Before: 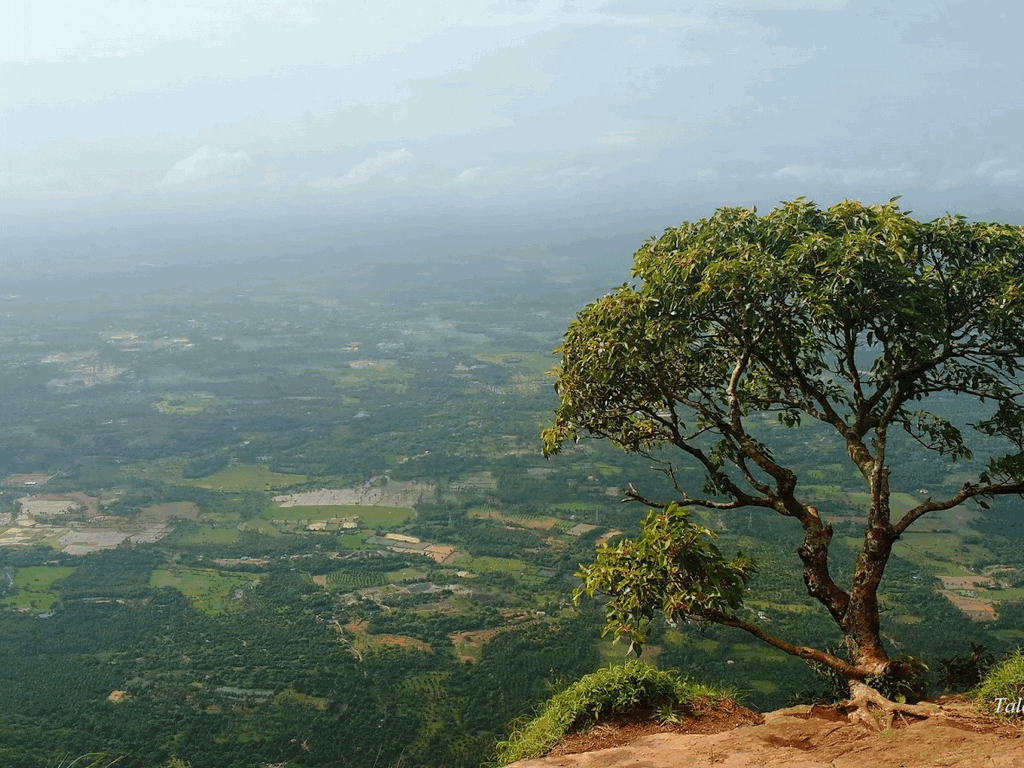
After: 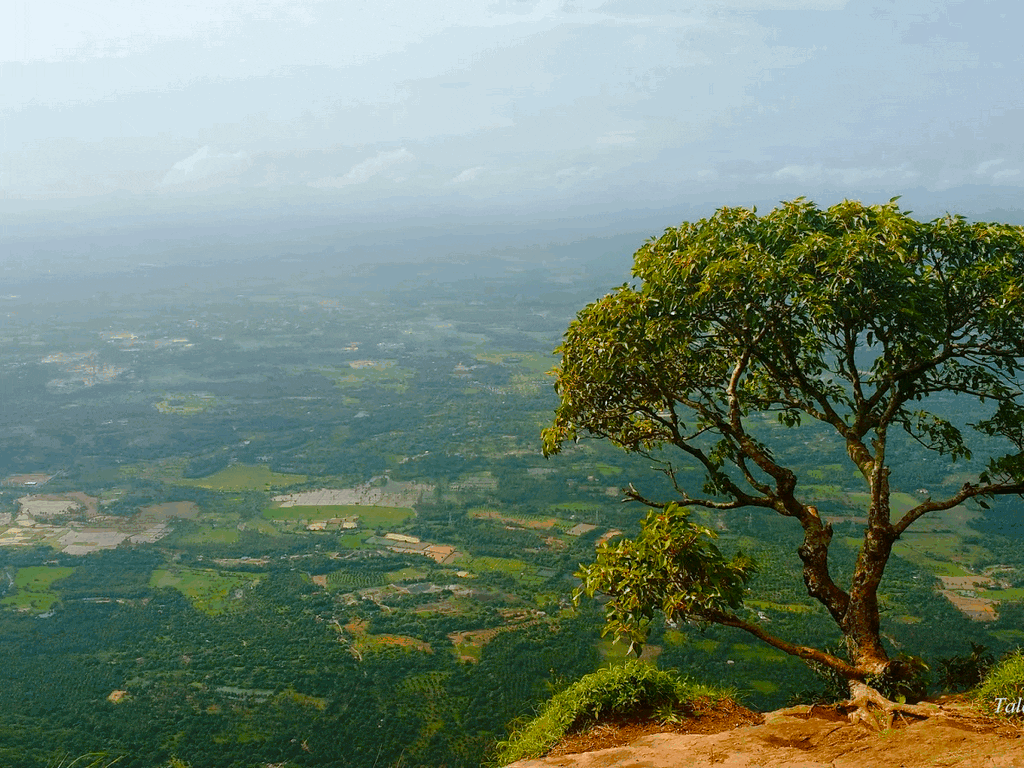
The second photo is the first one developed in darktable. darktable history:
color balance rgb: perceptual saturation grading › global saturation 35%, perceptual saturation grading › highlights -25%, perceptual saturation grading › shadows 50%
tone equalizer: on, module defaults
